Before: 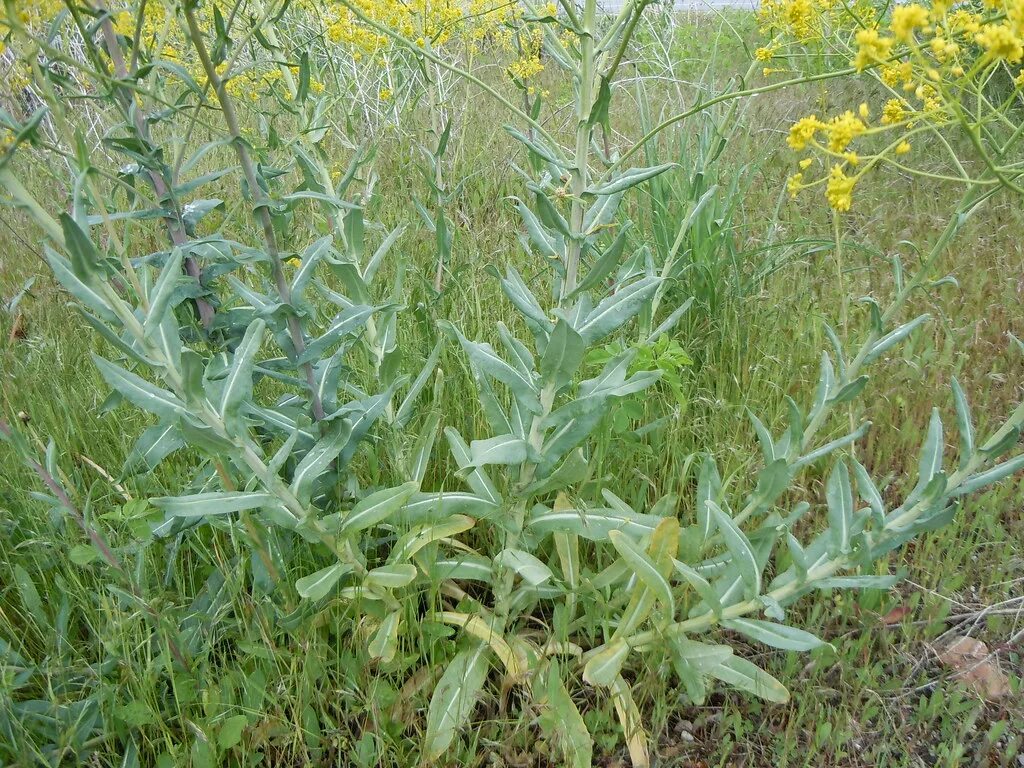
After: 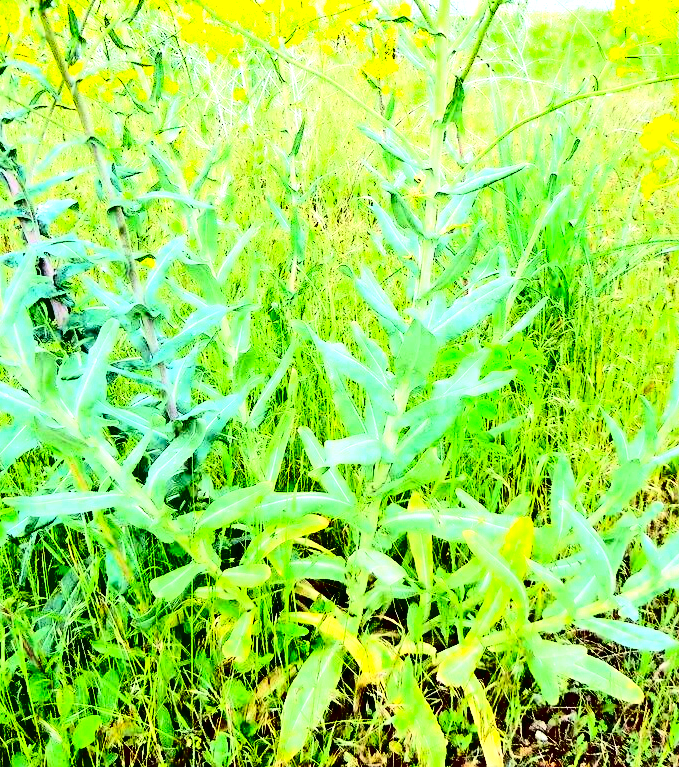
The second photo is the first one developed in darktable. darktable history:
contrast brightness saturation: contrast 0.775, brightness -0.993, saturation 0.985
crop and rotate: left 14.303%, right 19.345%
exposure: black level correction 0, exposure 1.391 EV, compensate highlight preservation false
